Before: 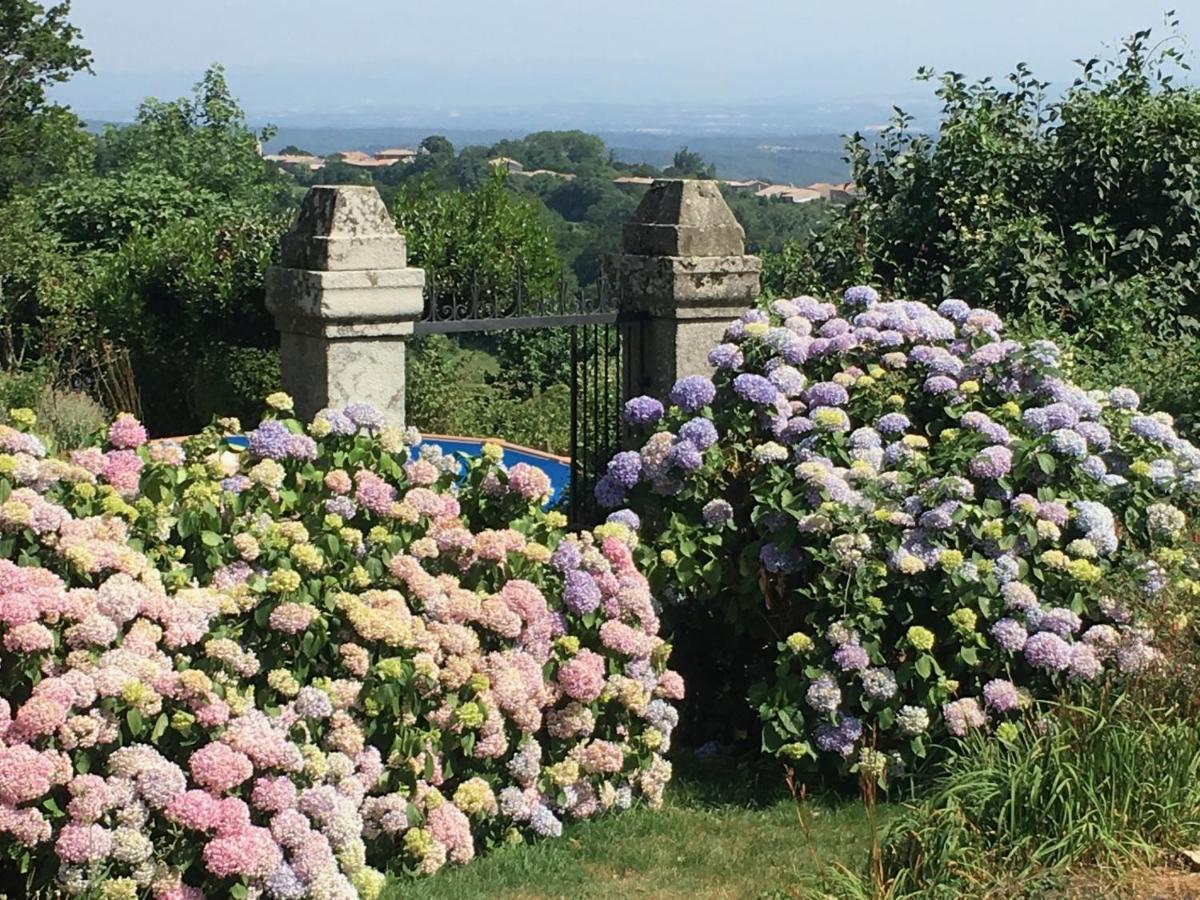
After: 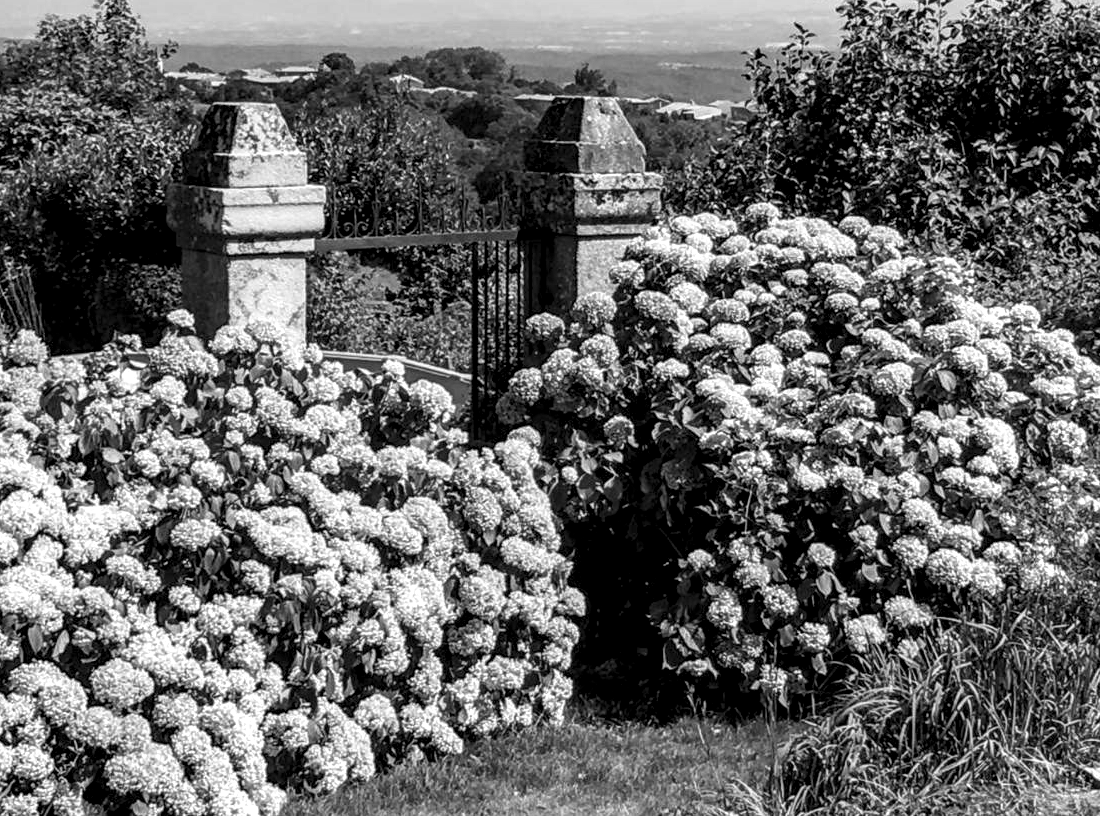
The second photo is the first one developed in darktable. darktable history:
local contrast: highlights 19%, detail 186%
crop and rotate: left 8.262%, top 9.226%
monochrome: on, module defaults
